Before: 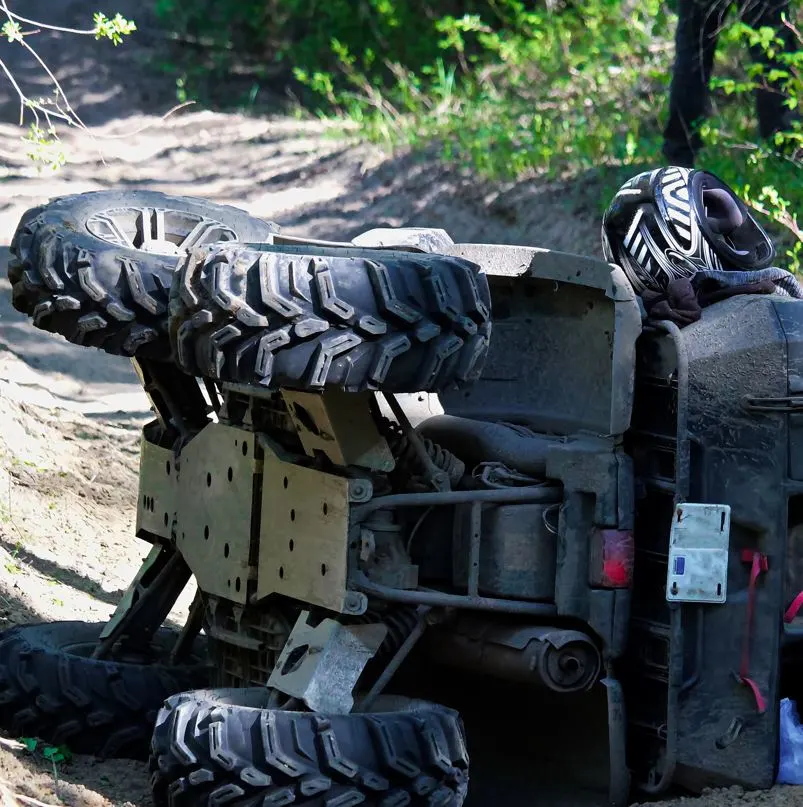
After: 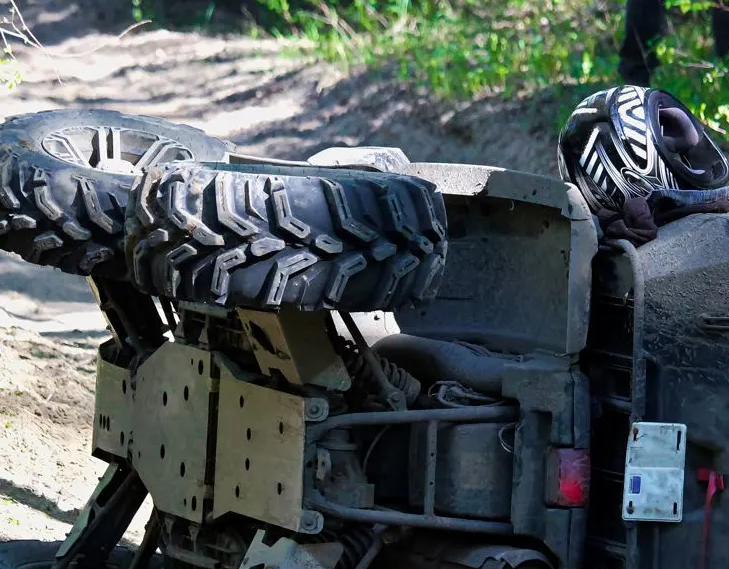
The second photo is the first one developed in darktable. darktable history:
crop: left 5.513%, top 10.129%, right 3.682%, bottom 19.25%
color balance rgb: perceptual saturation grading › global saturation 0.418%
